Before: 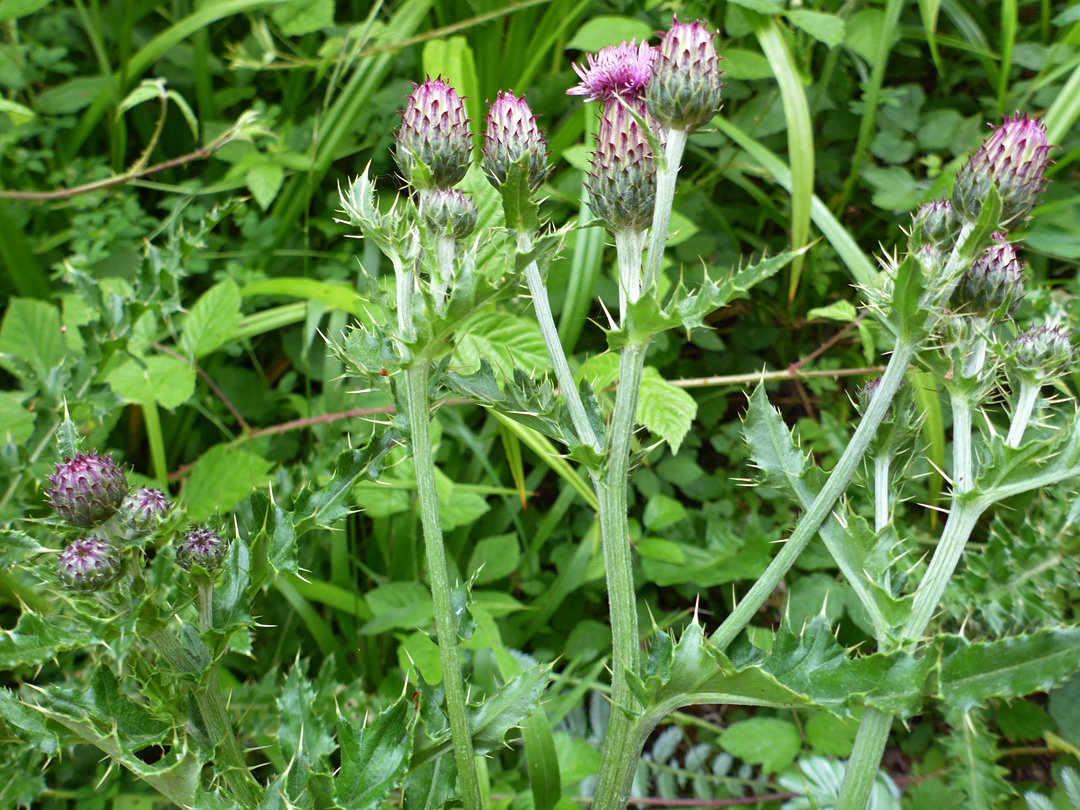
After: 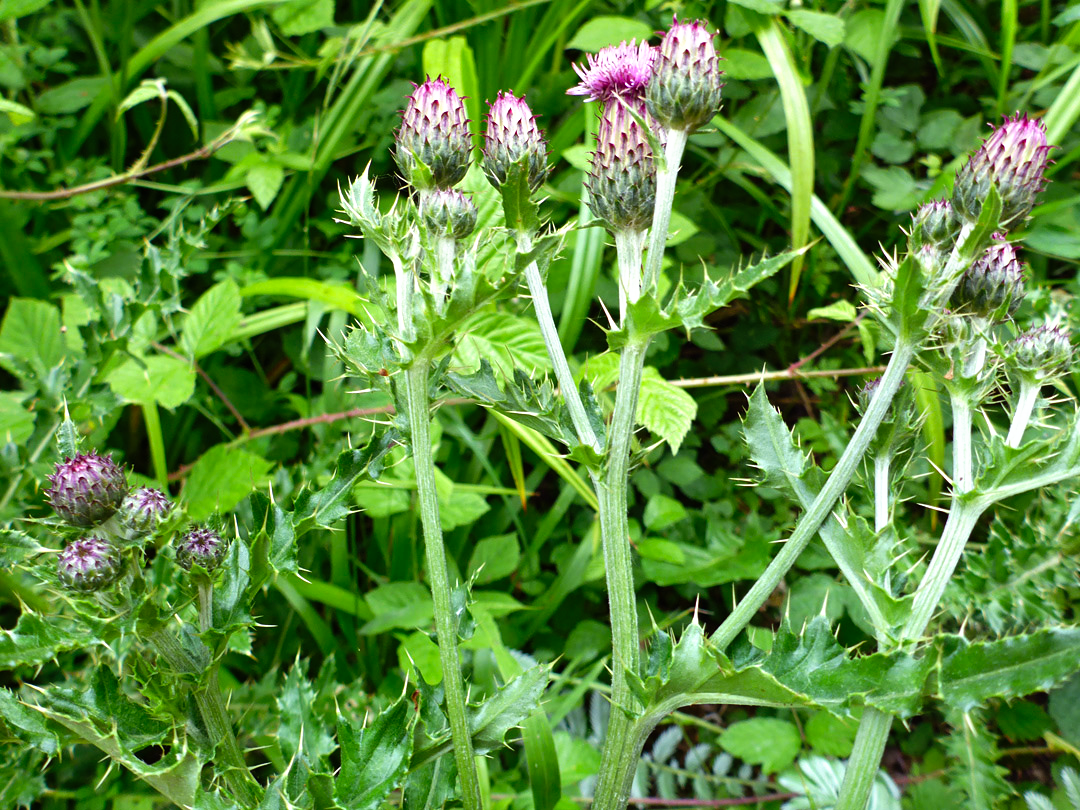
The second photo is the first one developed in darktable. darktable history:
tone curve: curves: ch0 [(0, 0) (0.003, 0.002) (0.011, 0.006) (0.025, 0.014) (0.044, 0.025) (0.069, 0.039) (0.1, 0.056) (0.136, 0.086) (0.177, 0.129) (0.224, 0.183) (0.277, 0.247) (0.335, 0.318) (0.399, 0.395) (0.468, 0.48) (0.543, 0.571) (0.623, 0.668) (0.709, 0.773) (0.801, 0.873) (0.898, 0.978) (1, 1)], preserve colors none
